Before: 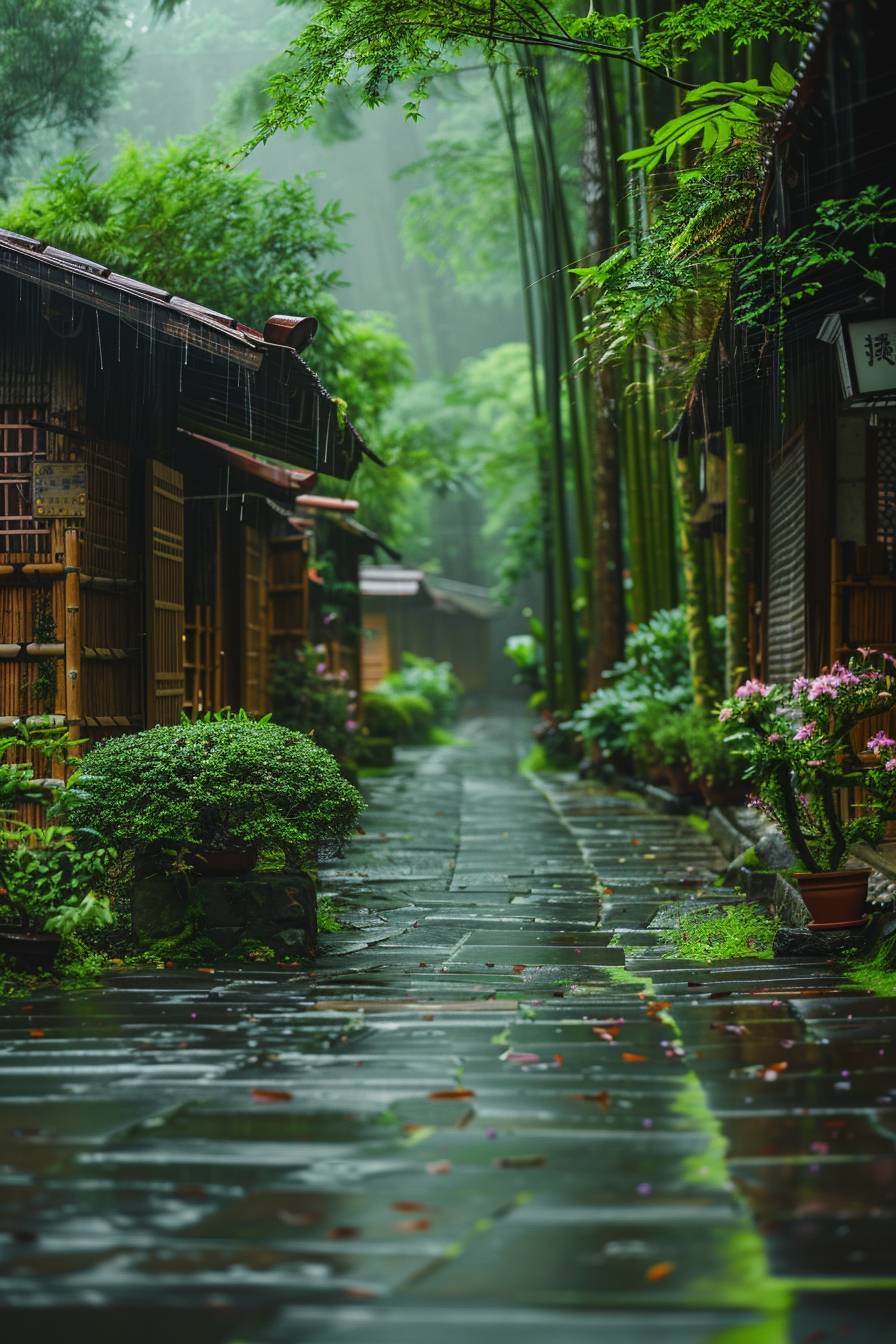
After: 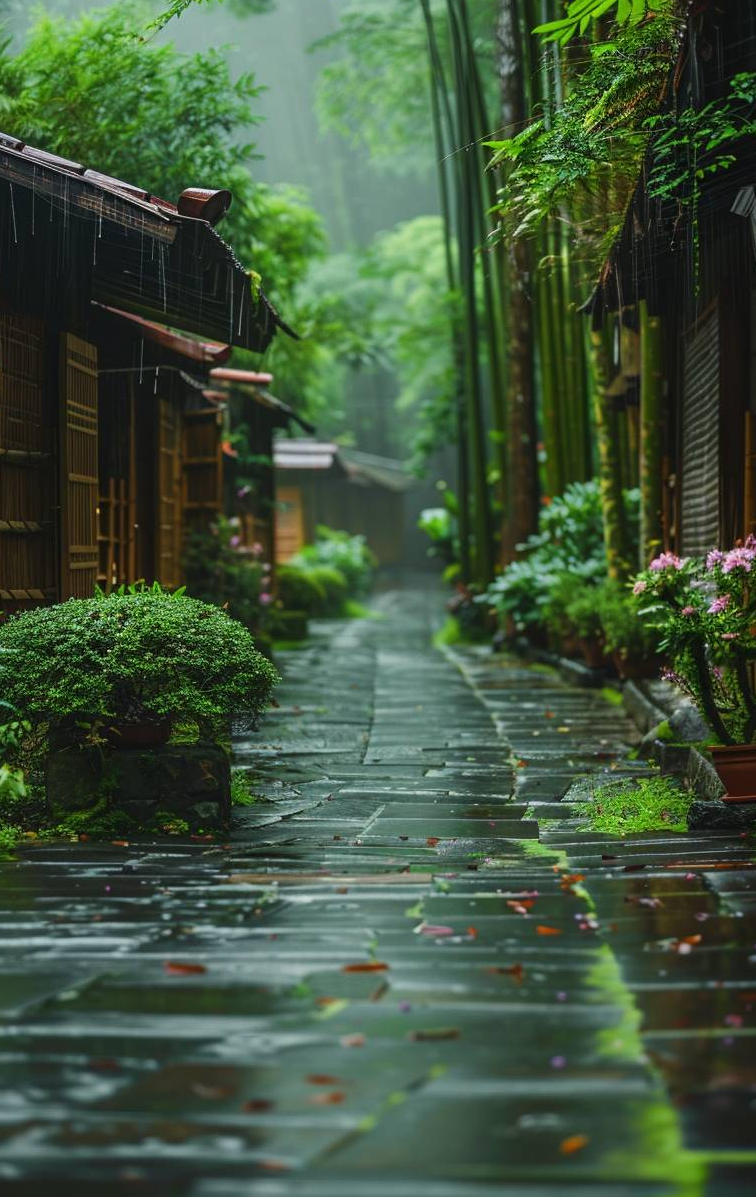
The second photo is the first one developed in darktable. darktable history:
color calibration: illuminant same as pipeline (D50), adaptation XYZ, x 0.346, y 0.358, temperature 5019.68 K
crop and rotate: left 9.669%, top 9.476%, right 5.858%, bottom 1.417%
